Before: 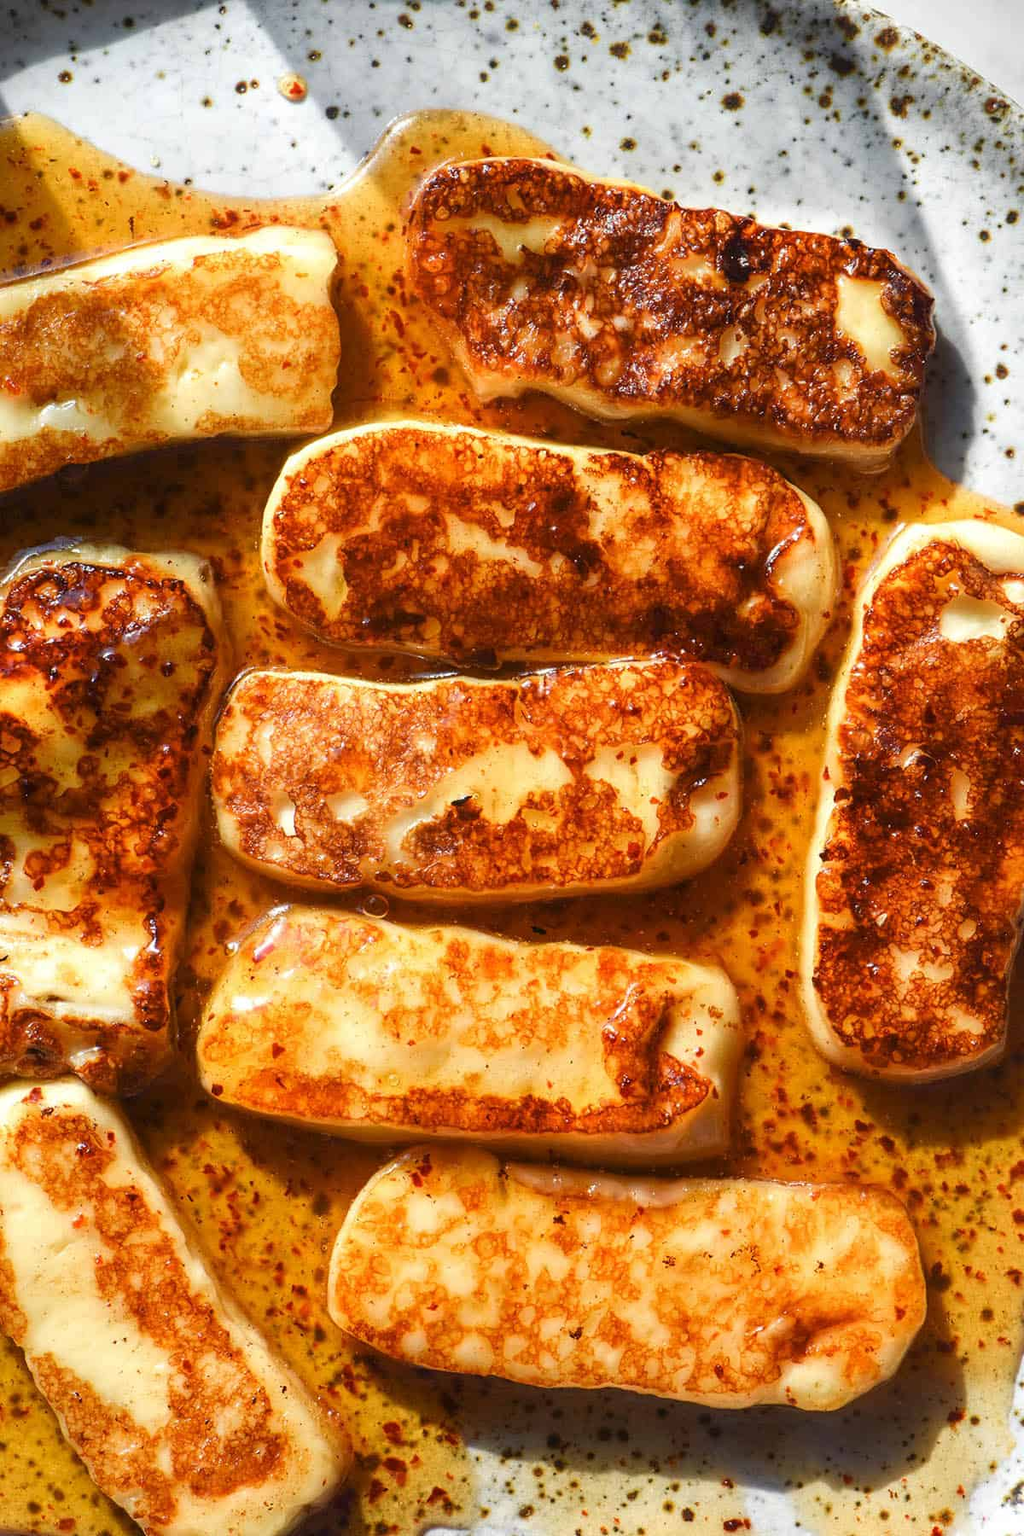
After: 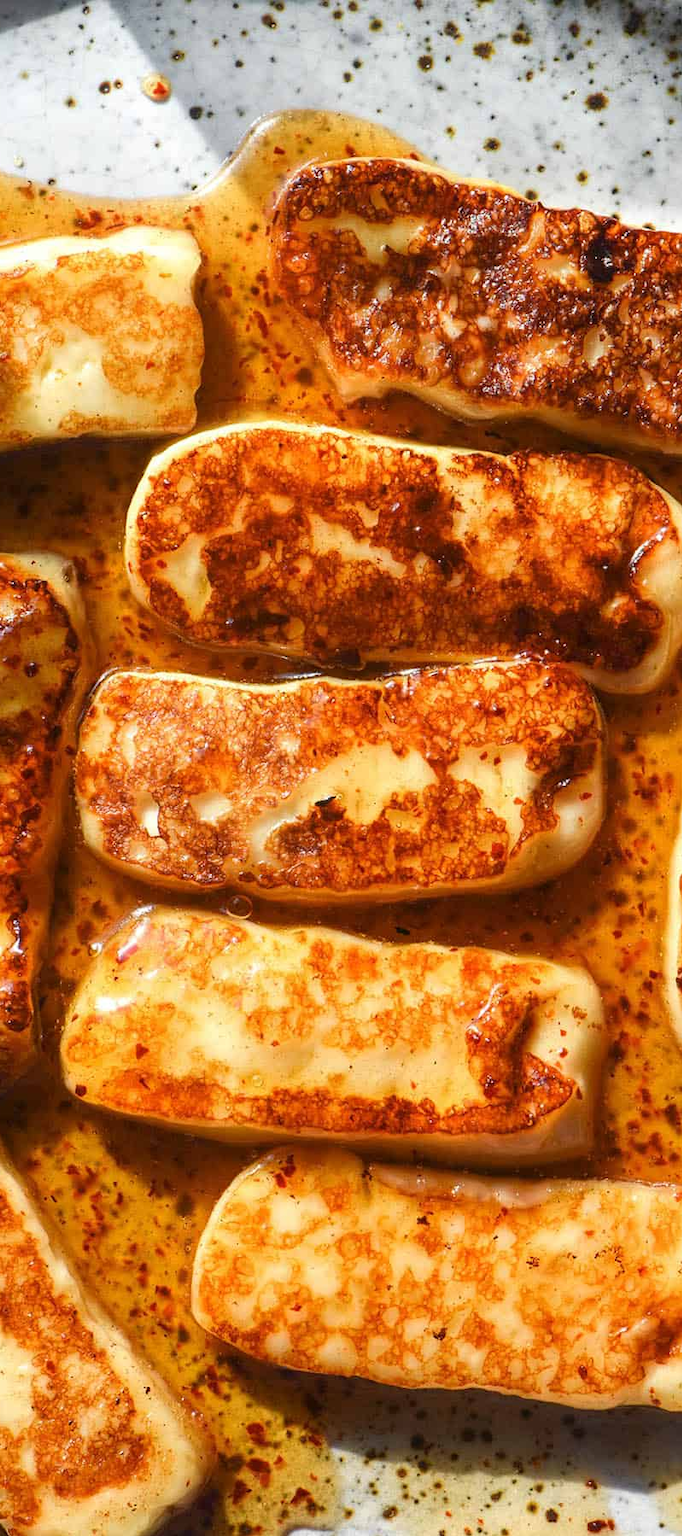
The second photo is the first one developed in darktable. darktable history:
crop and rotate: left 13.373%, right 19.968%
